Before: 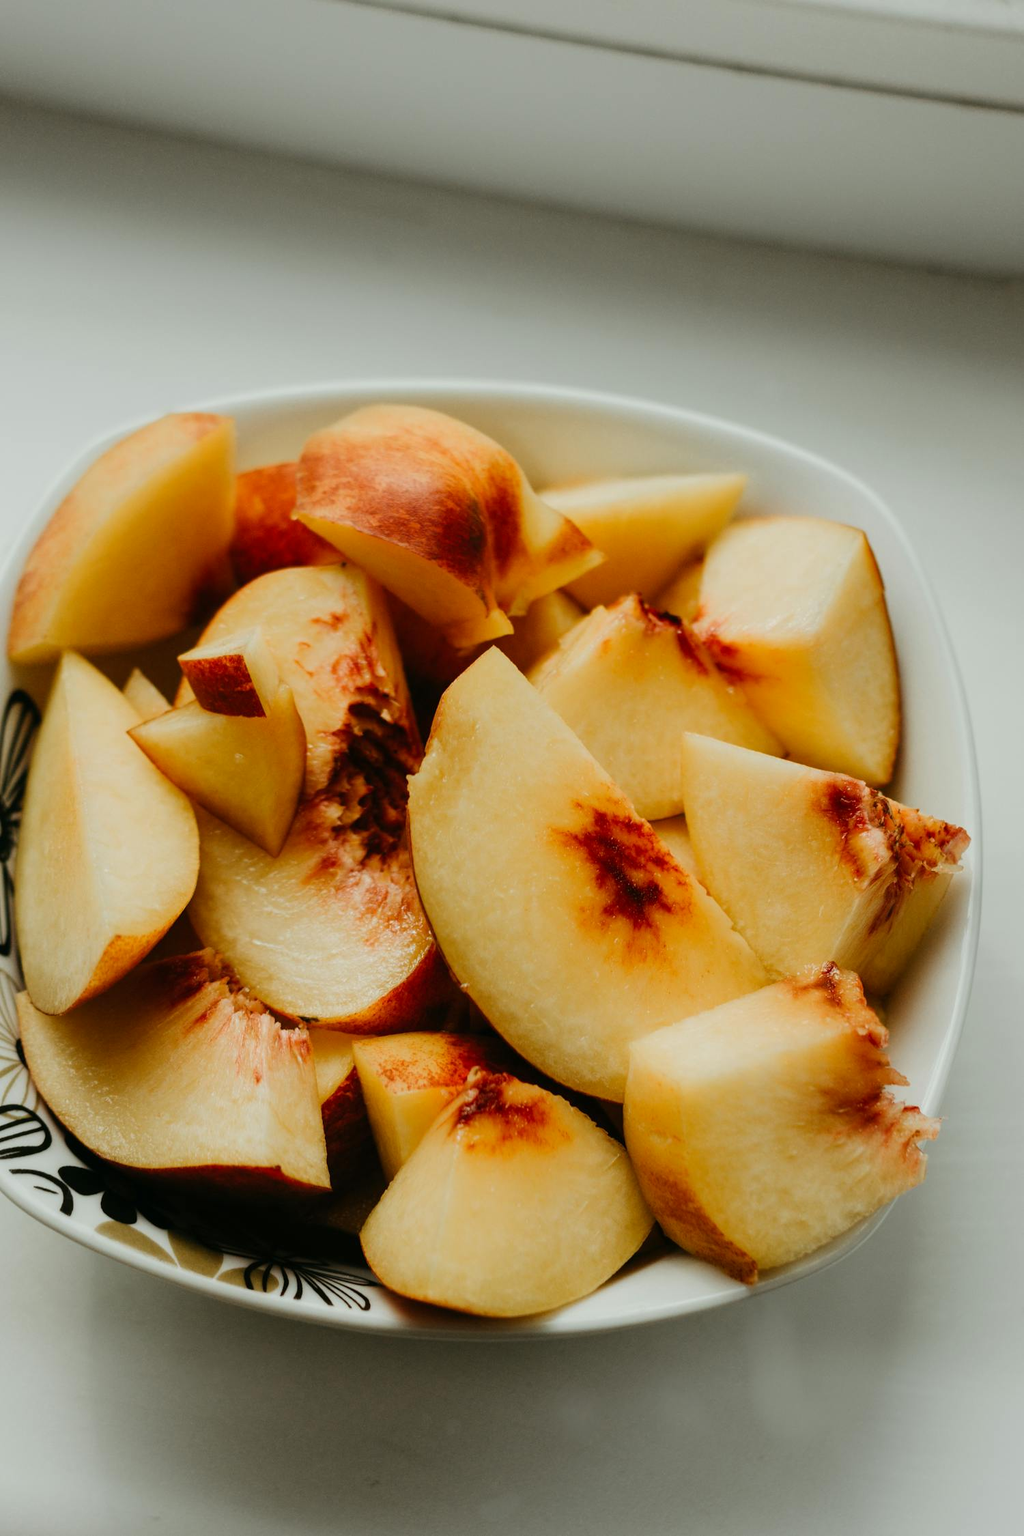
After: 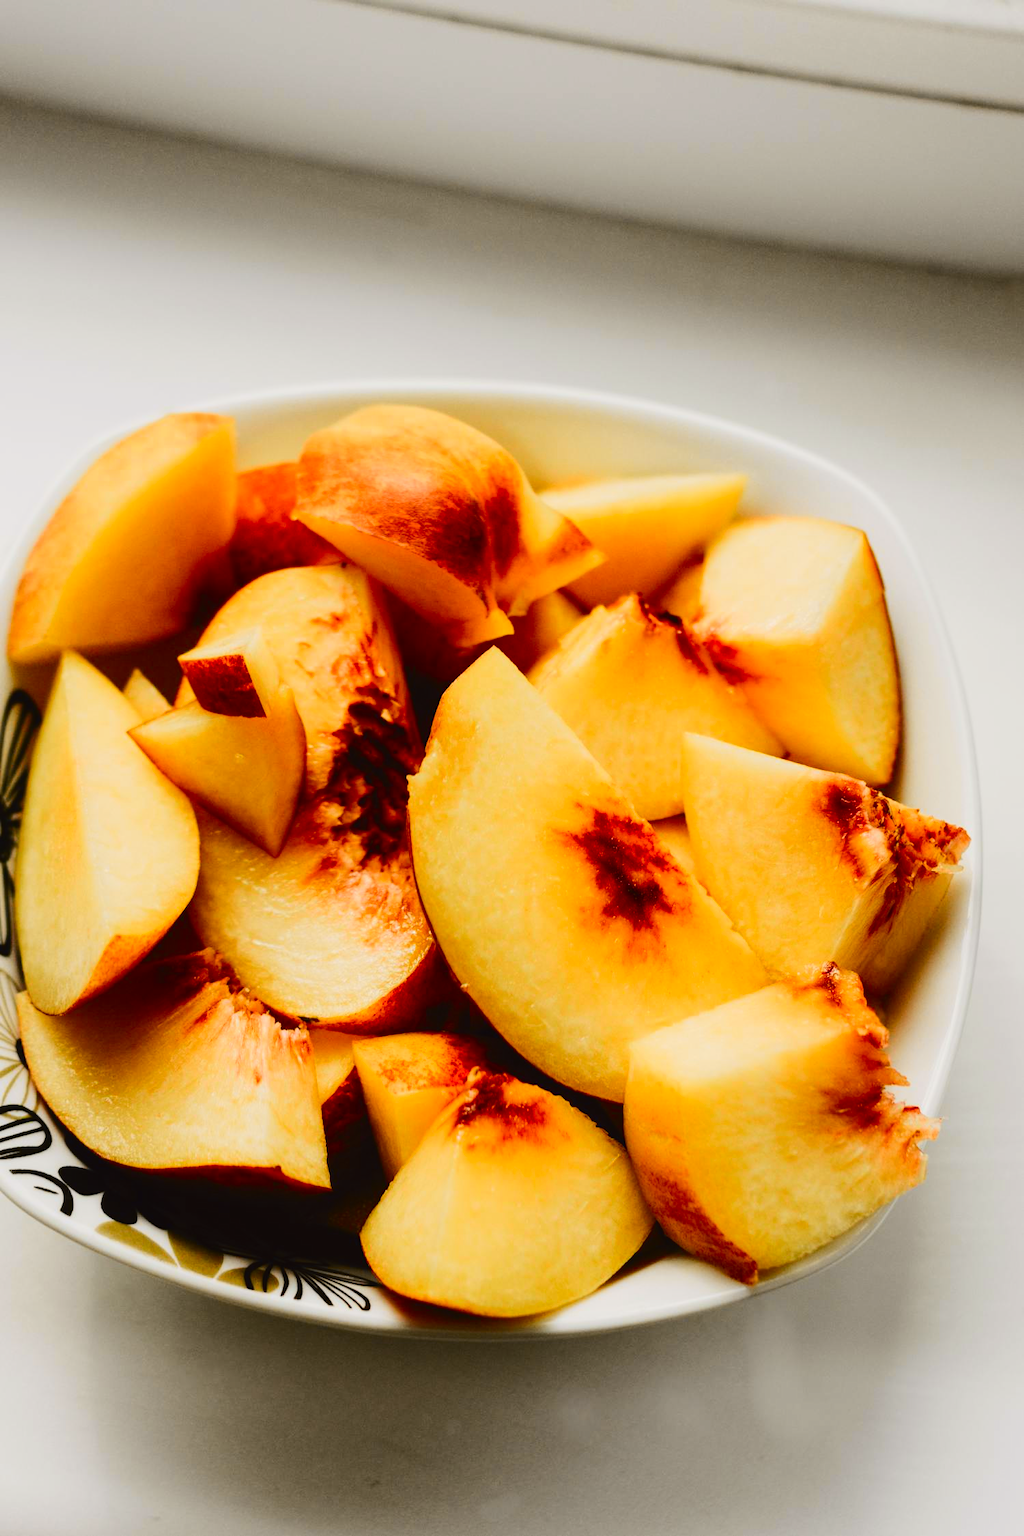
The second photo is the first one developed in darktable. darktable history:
tone curve: curves: ch0 [(0, 0.023) (0.103, 0.087) (0.295, 0.297) (0.445, 0.531) (0.553, 0.665) (0.735, 0.843) (0.994, 1)]; ch1 [(0, 0) (0.414, 0.395) (0.447, 0.447) (0.485, 0.5) (0.512, 0.524) (0.542, 0.581) (0.581, 0.632) (0.646, 0.715) (1, 1)]; ch2 [(0, 0) (0.369, 0.388) (0.449, 0.431) (0.478, 0.471) (0.516, 0.517) (0.579, 0.624) (0.674, 0.775) (1, 1)], color space Lab, independent channels, preserve colors none
